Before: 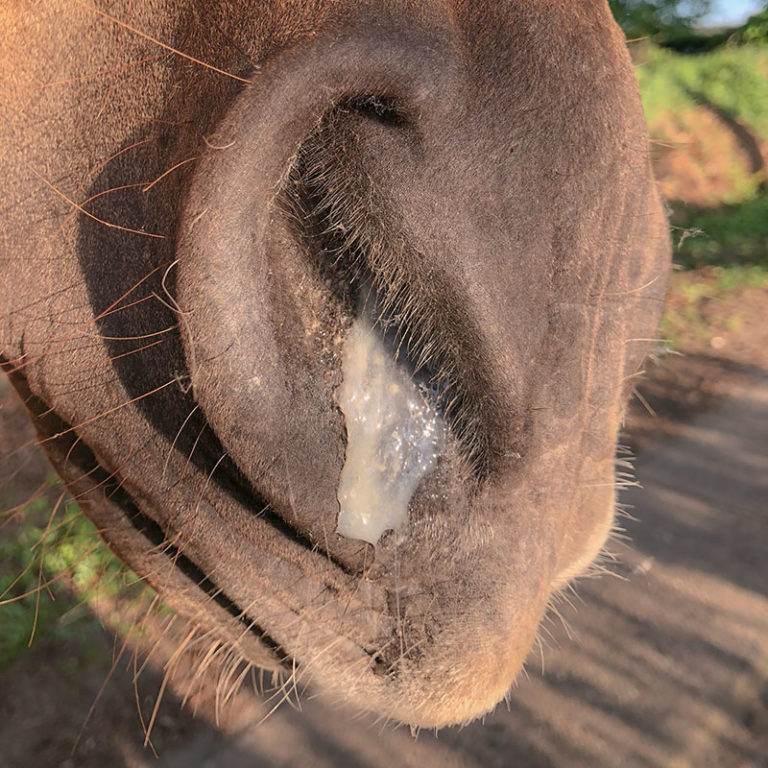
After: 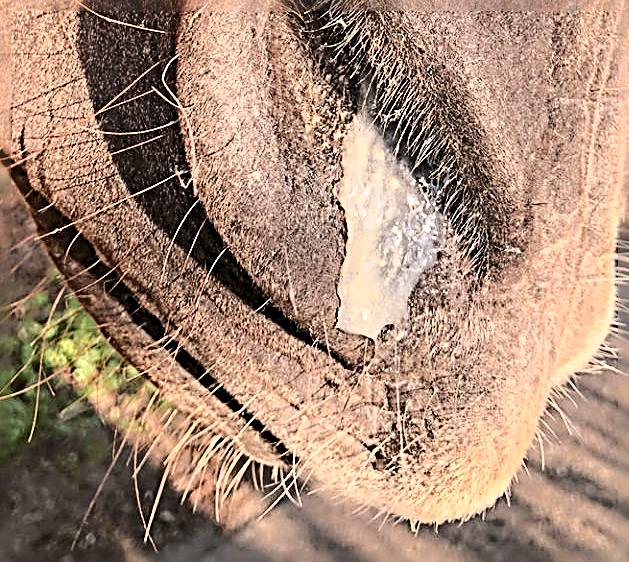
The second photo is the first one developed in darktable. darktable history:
crop: top 26.706%, right 18.041%
sharpen: radius 4.034, amount 1.994
base curve: curves: ch0 [(0, 0) (0.036, 0.037) (0.121, 0.228) (0.46, 0.76) (0.859, 0.983) (1, 1)]
